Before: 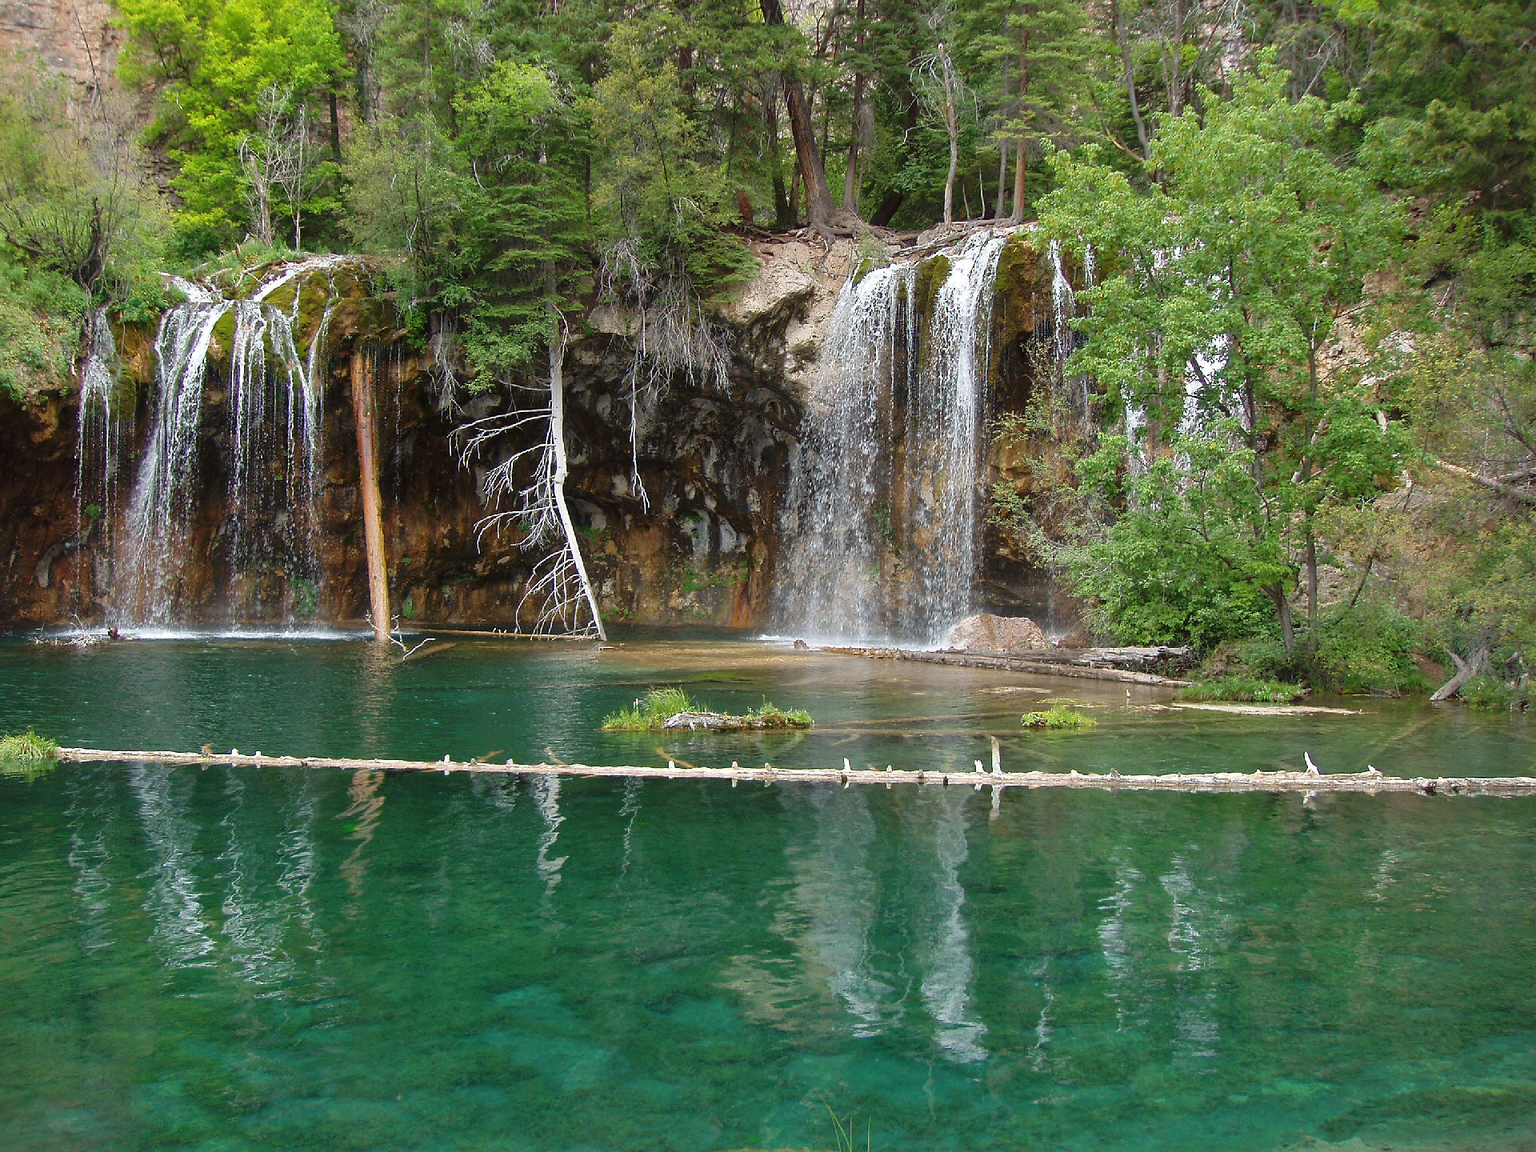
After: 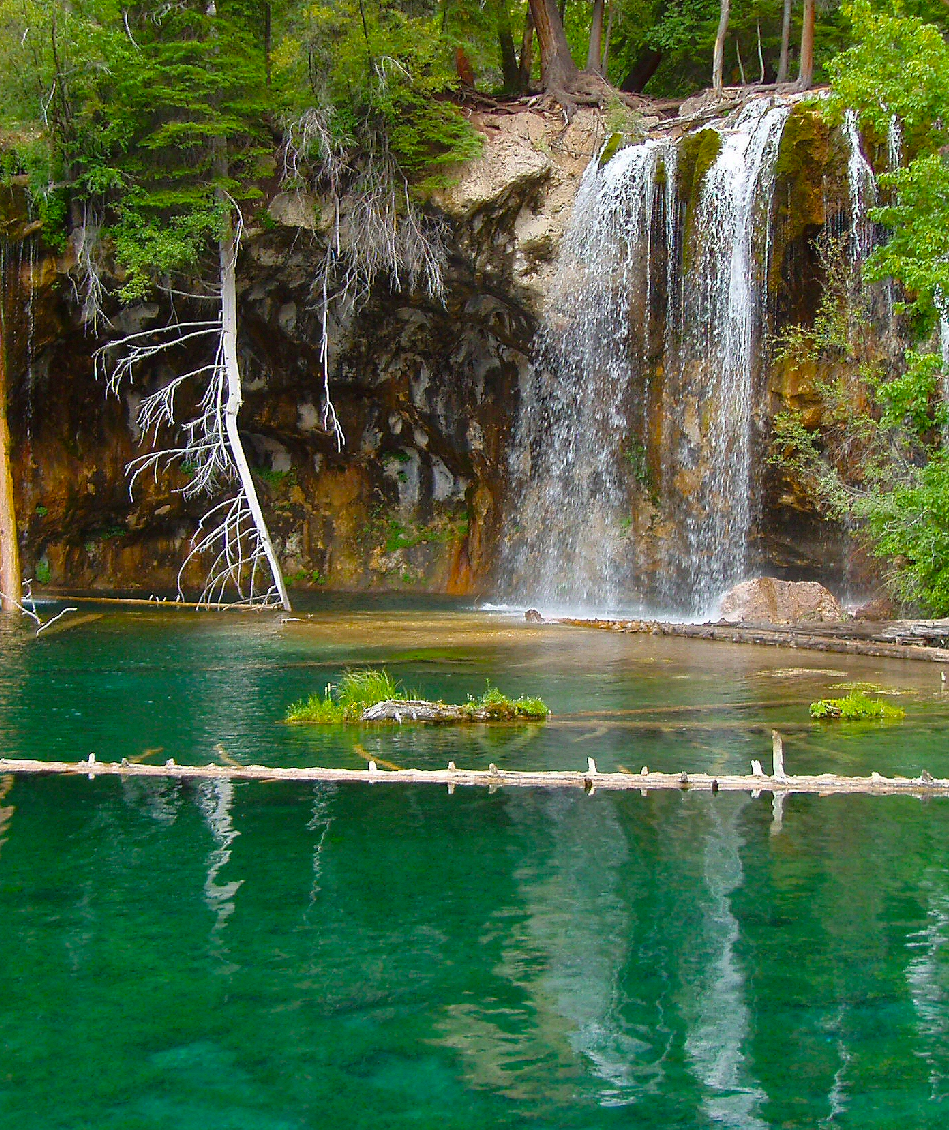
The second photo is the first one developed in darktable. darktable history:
crop and rotate: angle 0.02°, left 24.353%, top 13.219%, right 26.156%, bottom 8.224%
color balance rgb: linear chroma grading › global chroma 15%, perceptual saturation grading › global saturation 30%
